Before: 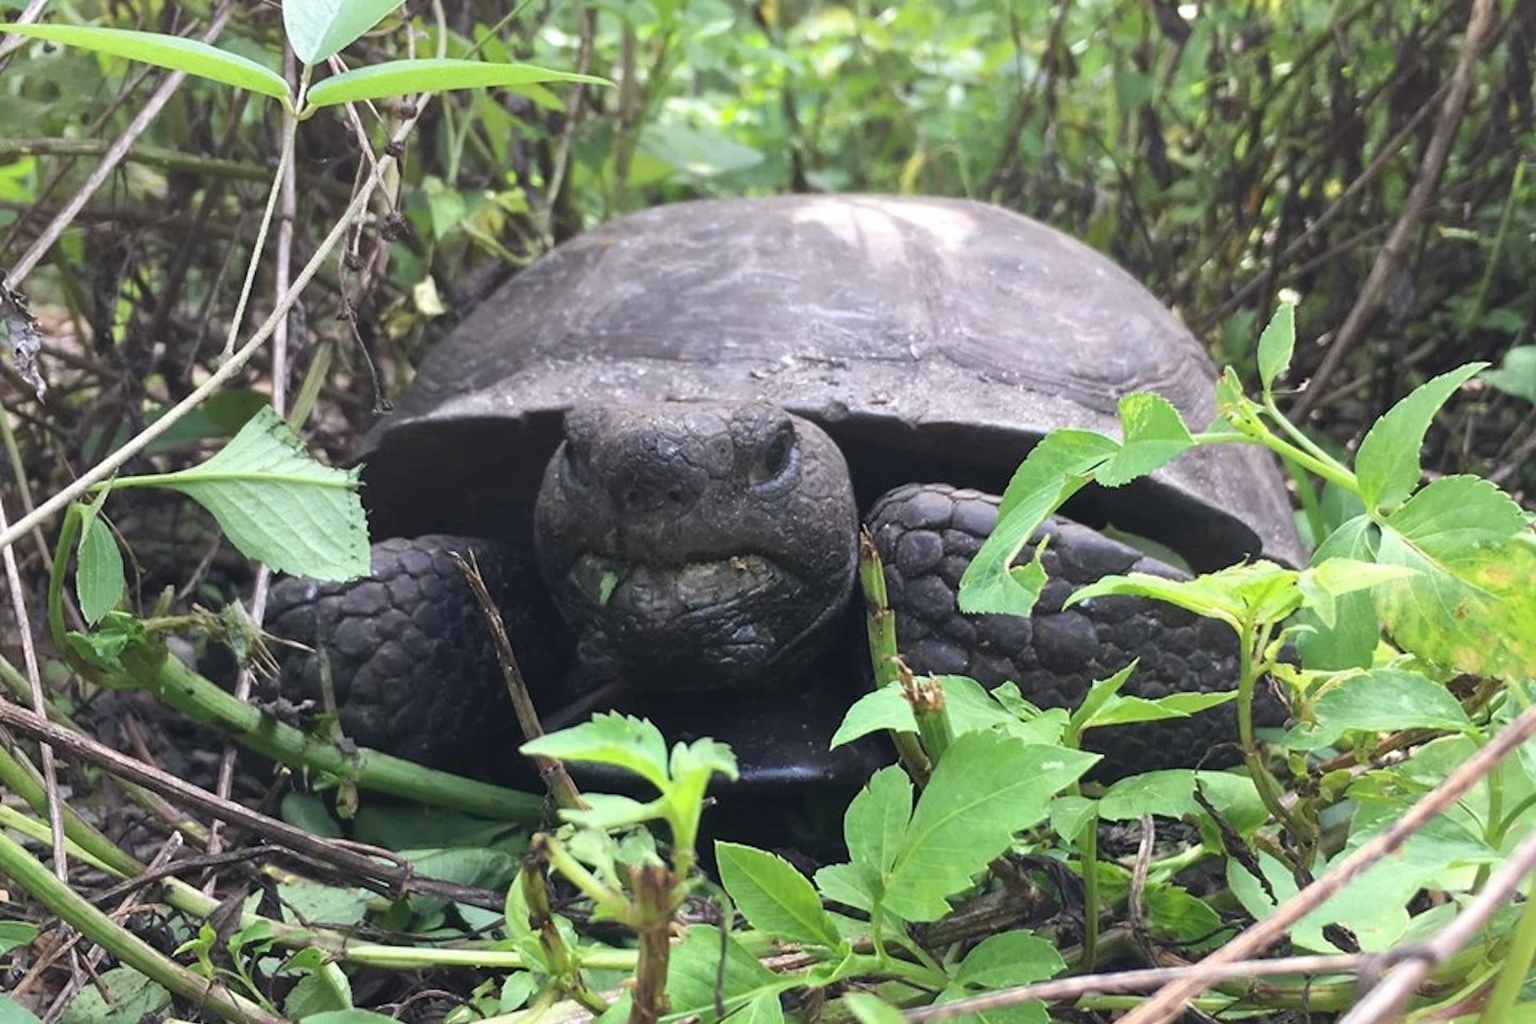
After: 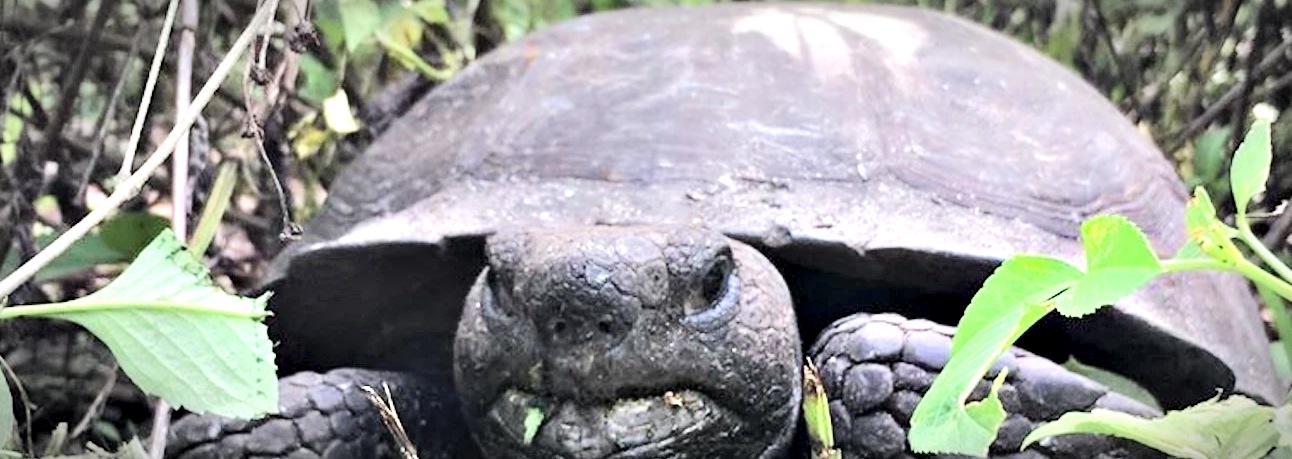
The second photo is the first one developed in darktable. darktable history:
contrast equalizer: y [[0.6 ×6], [0.55 ×6], [0 ×6], [0 ×6], [0 ×6]]
crop: left 7.276%, top 18.762%, right 14.401%, bottom 39.491%
tone equalizer: -7 EV 0.148 EV, -6 EV 0.598 EV, -5 EV 1.13 EV, -4 EV 1.3 EV, -3 EV 1.16 EV, -2 EV 0.6 EV, -1 EV 0.164 EV, edges refinement/feathering 500, mask exposure compensation -1.57 EV, preserve details no
vignetting: saturation -0.646, automatic ratio true
